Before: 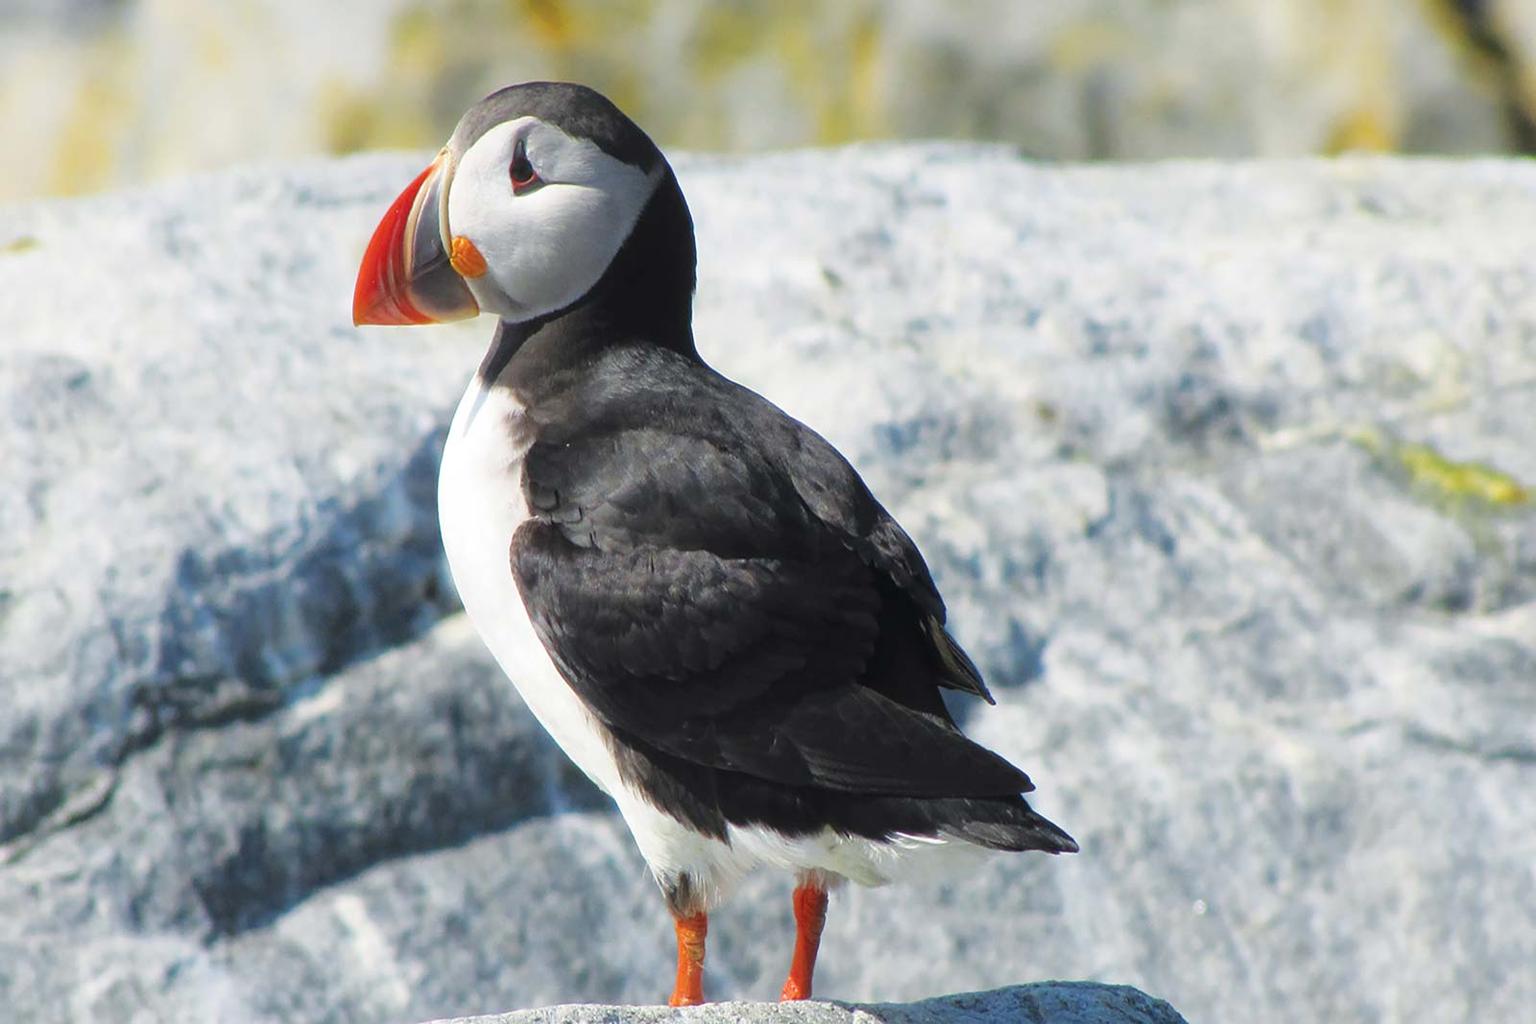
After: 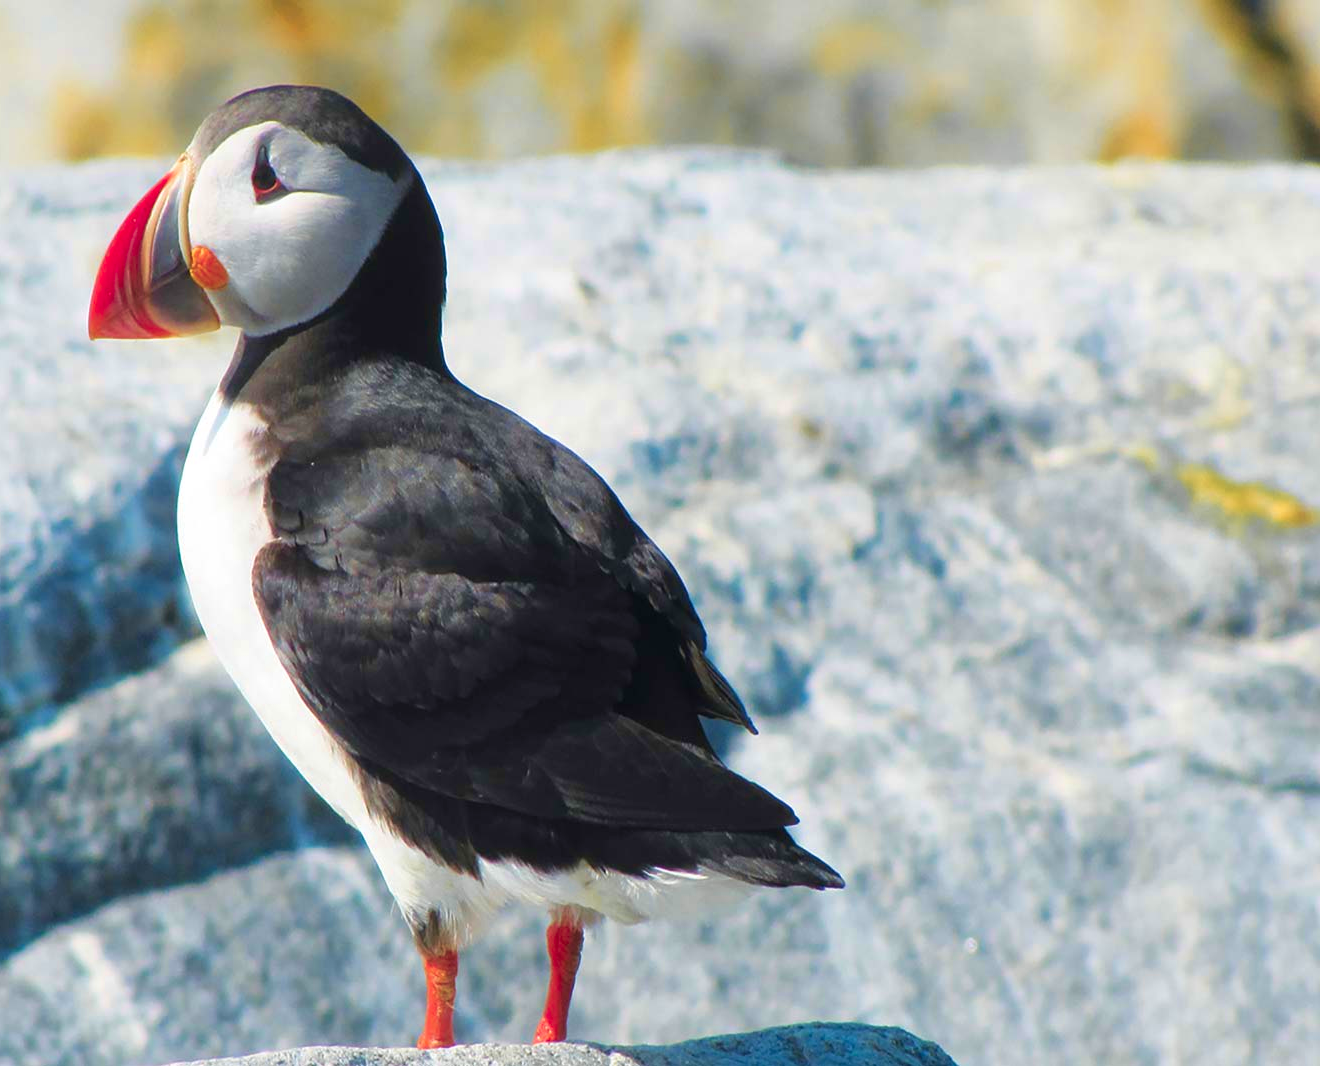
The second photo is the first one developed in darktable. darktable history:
crop: left 17.5%, bottom 0.022%
color zones: curves: ch1 [(0.29, 0.492) (0.373, 0.185) (0.509, 0.481)]; ch2 [(0.25, 0.462) (0.749, 0.457)], mix 25.43%
velvia: strength 45.52%
